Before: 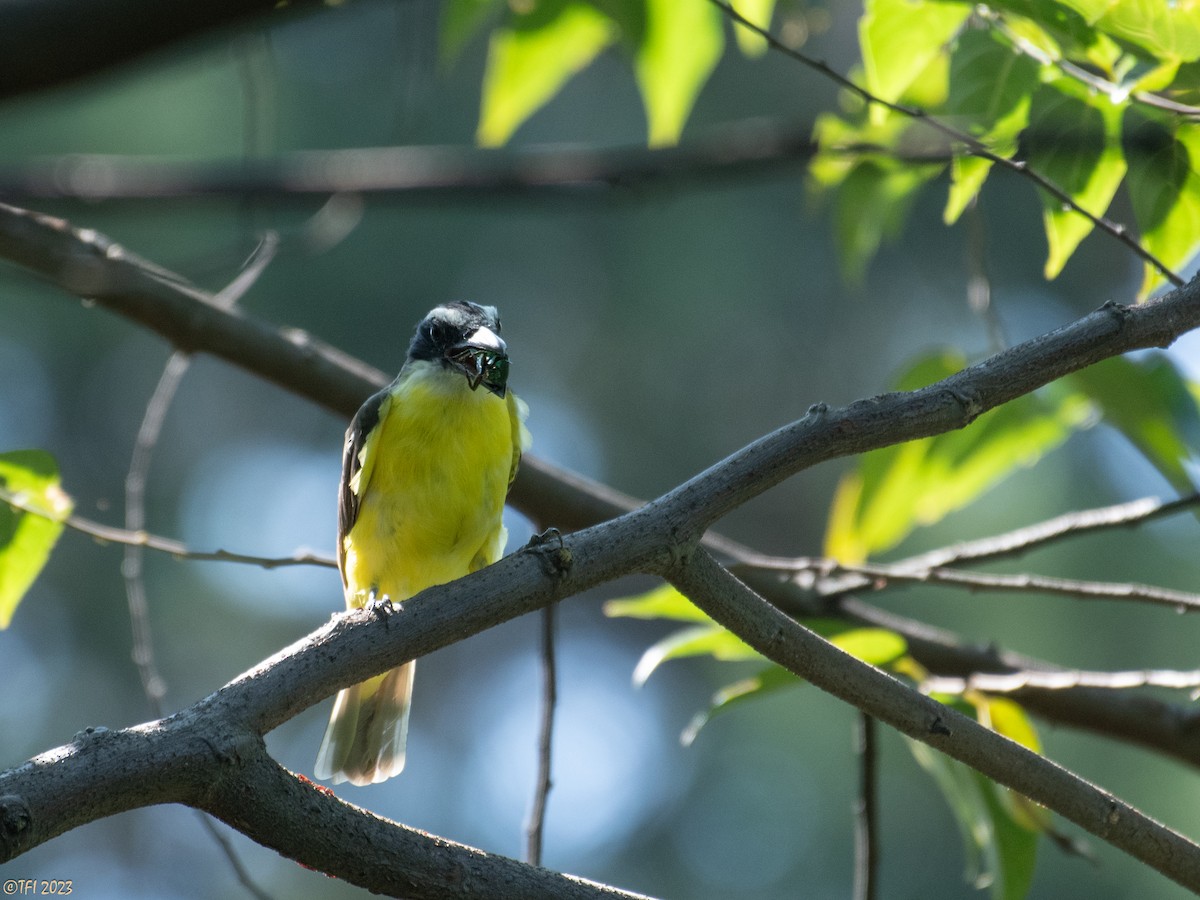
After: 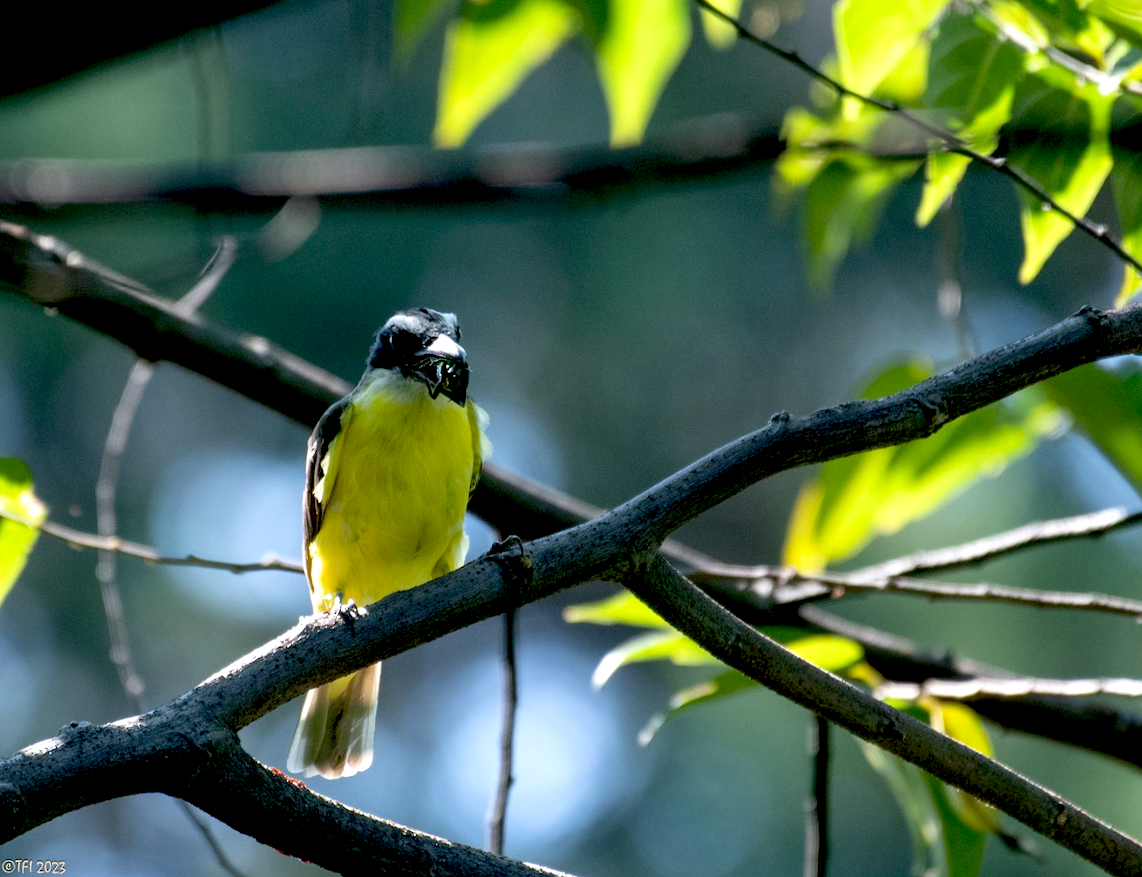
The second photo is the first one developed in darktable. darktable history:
white balance: red 1.004, blue 1.024
exposure: black level correction 0.031, exposure 0.304 EV, compensate highlight preservation false
rotate and perspective: rotation 0.074°, lens shift (vertical) 0.096, lens shift (horizontal) -0.041, crop left 0.043, crop right 0.952, crop top 0.024, crop bottom 0.979
